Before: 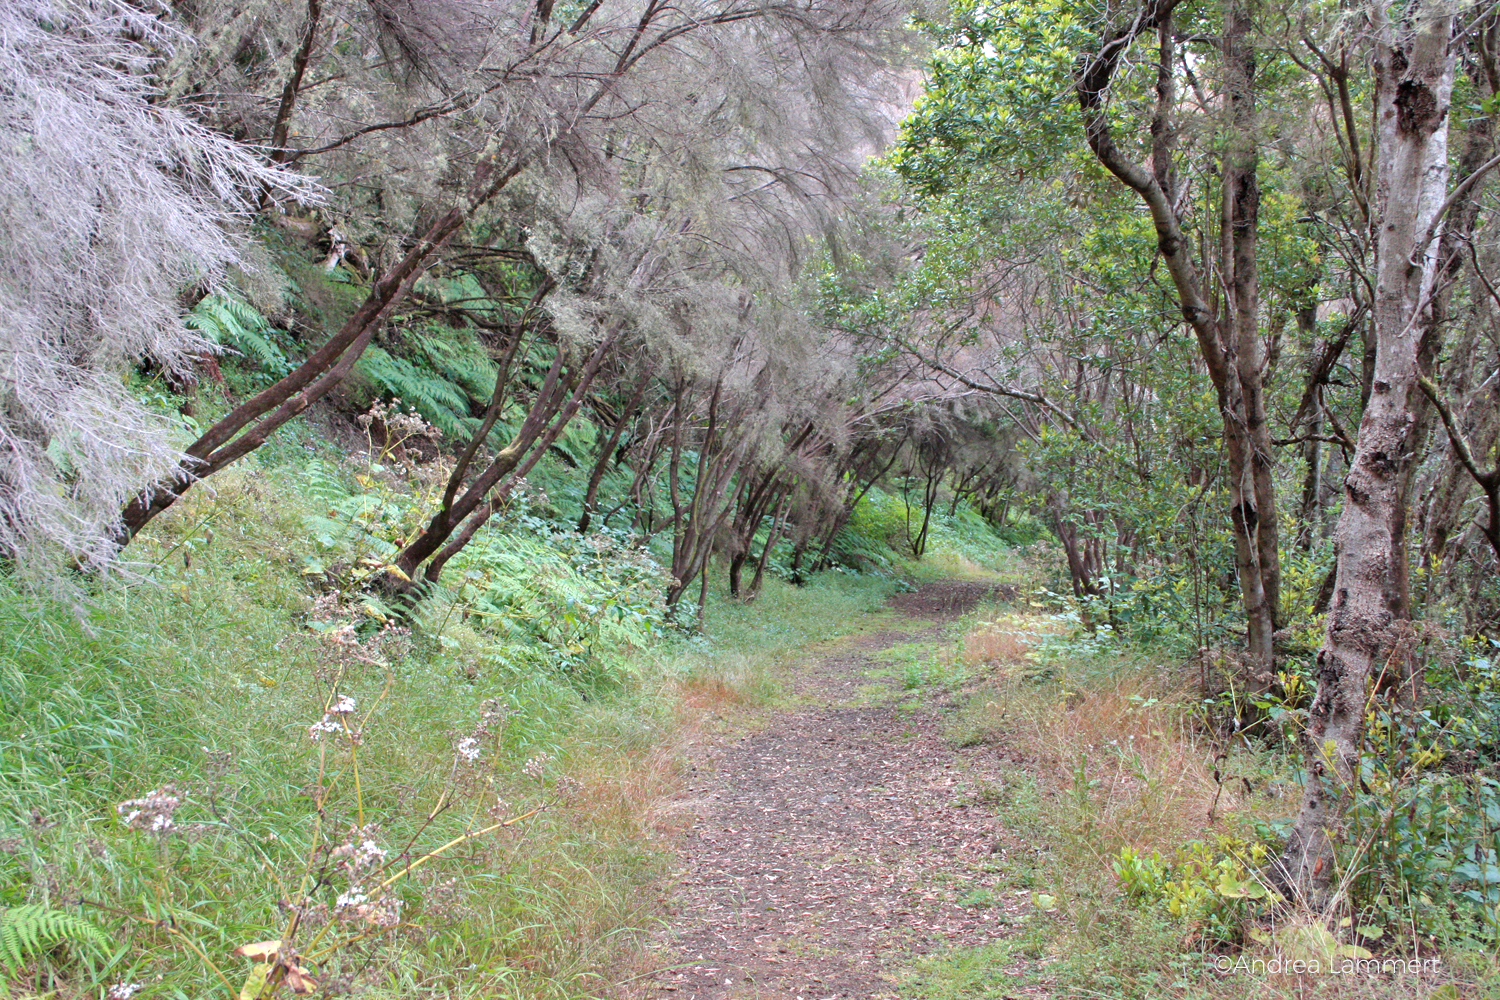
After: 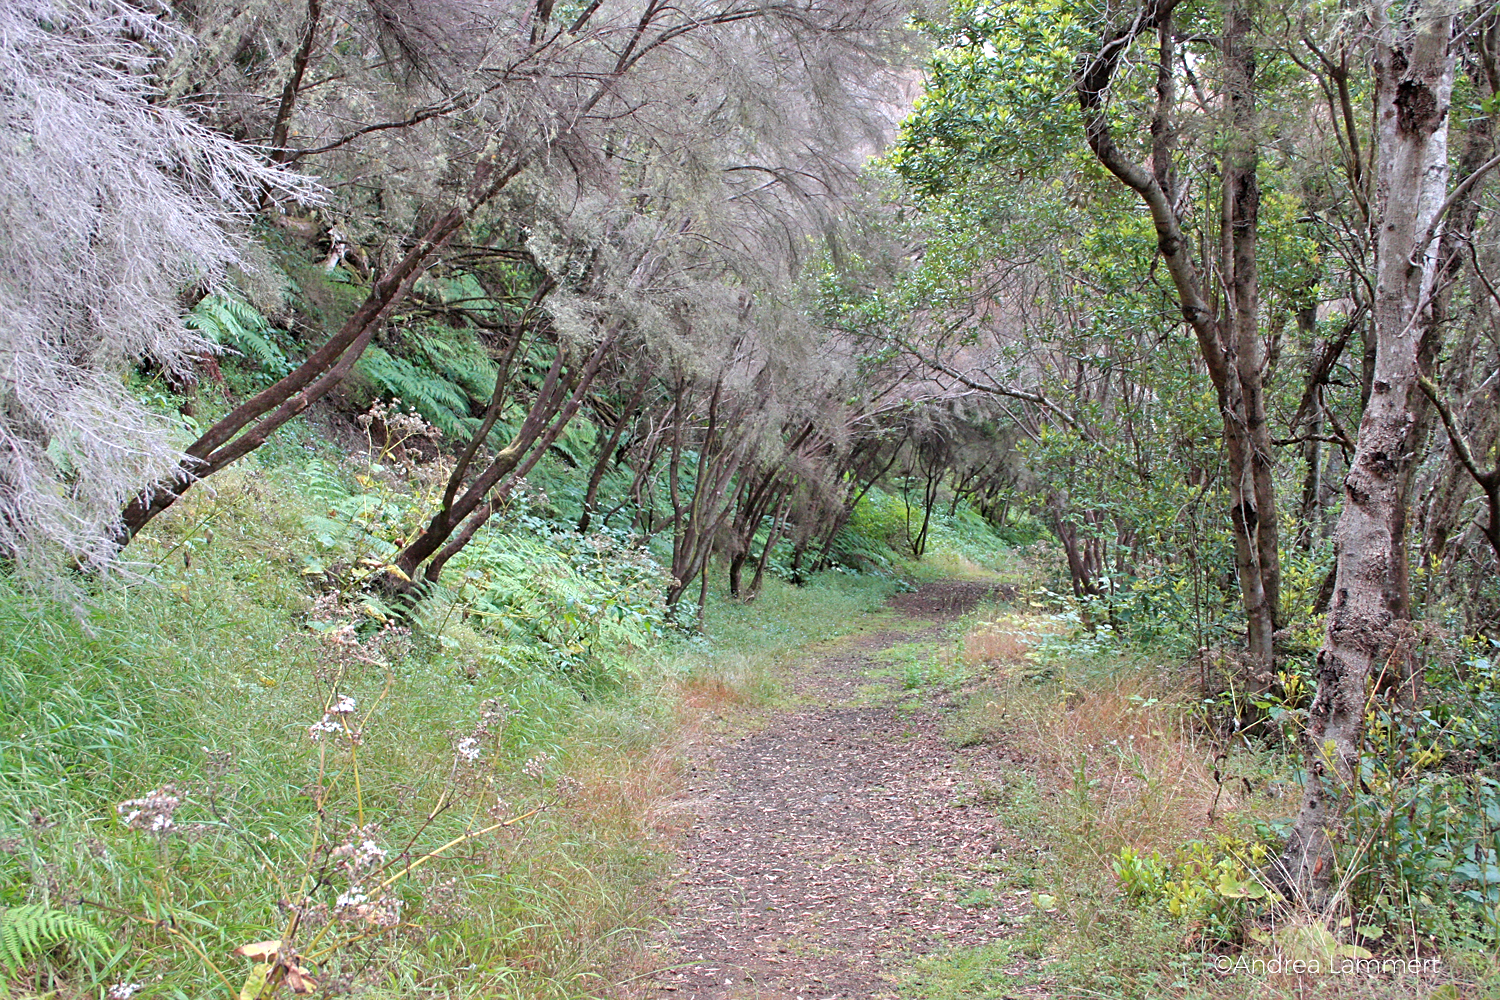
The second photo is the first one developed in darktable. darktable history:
sharpen: radius 1.911, amount 0.405, threshold 1.174
